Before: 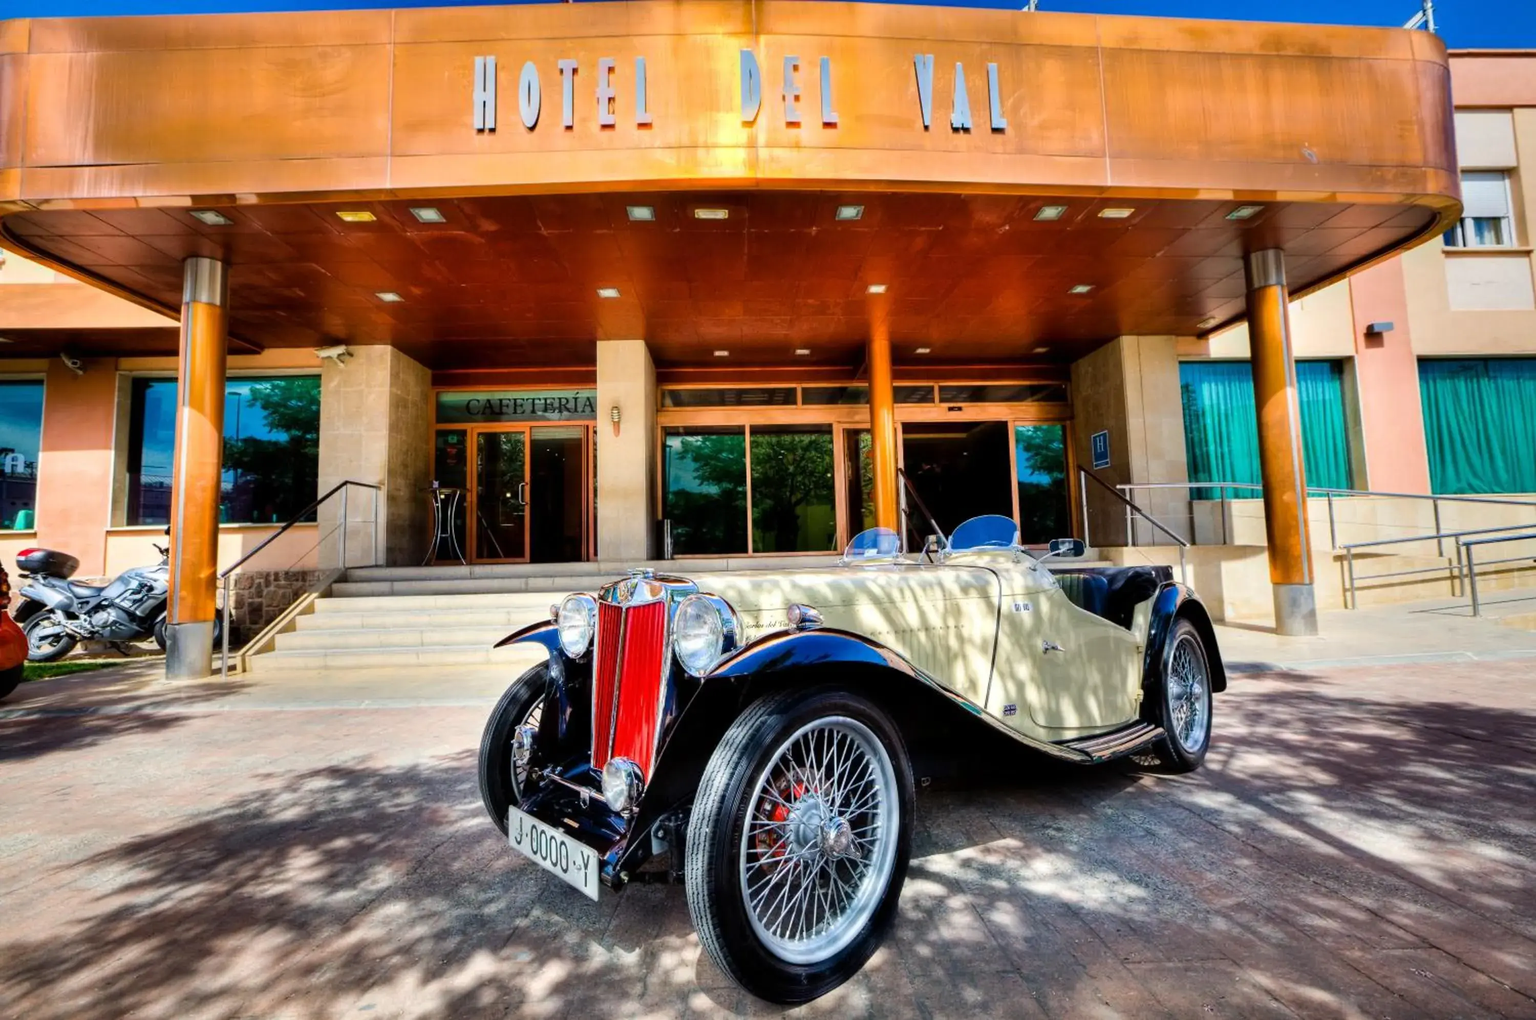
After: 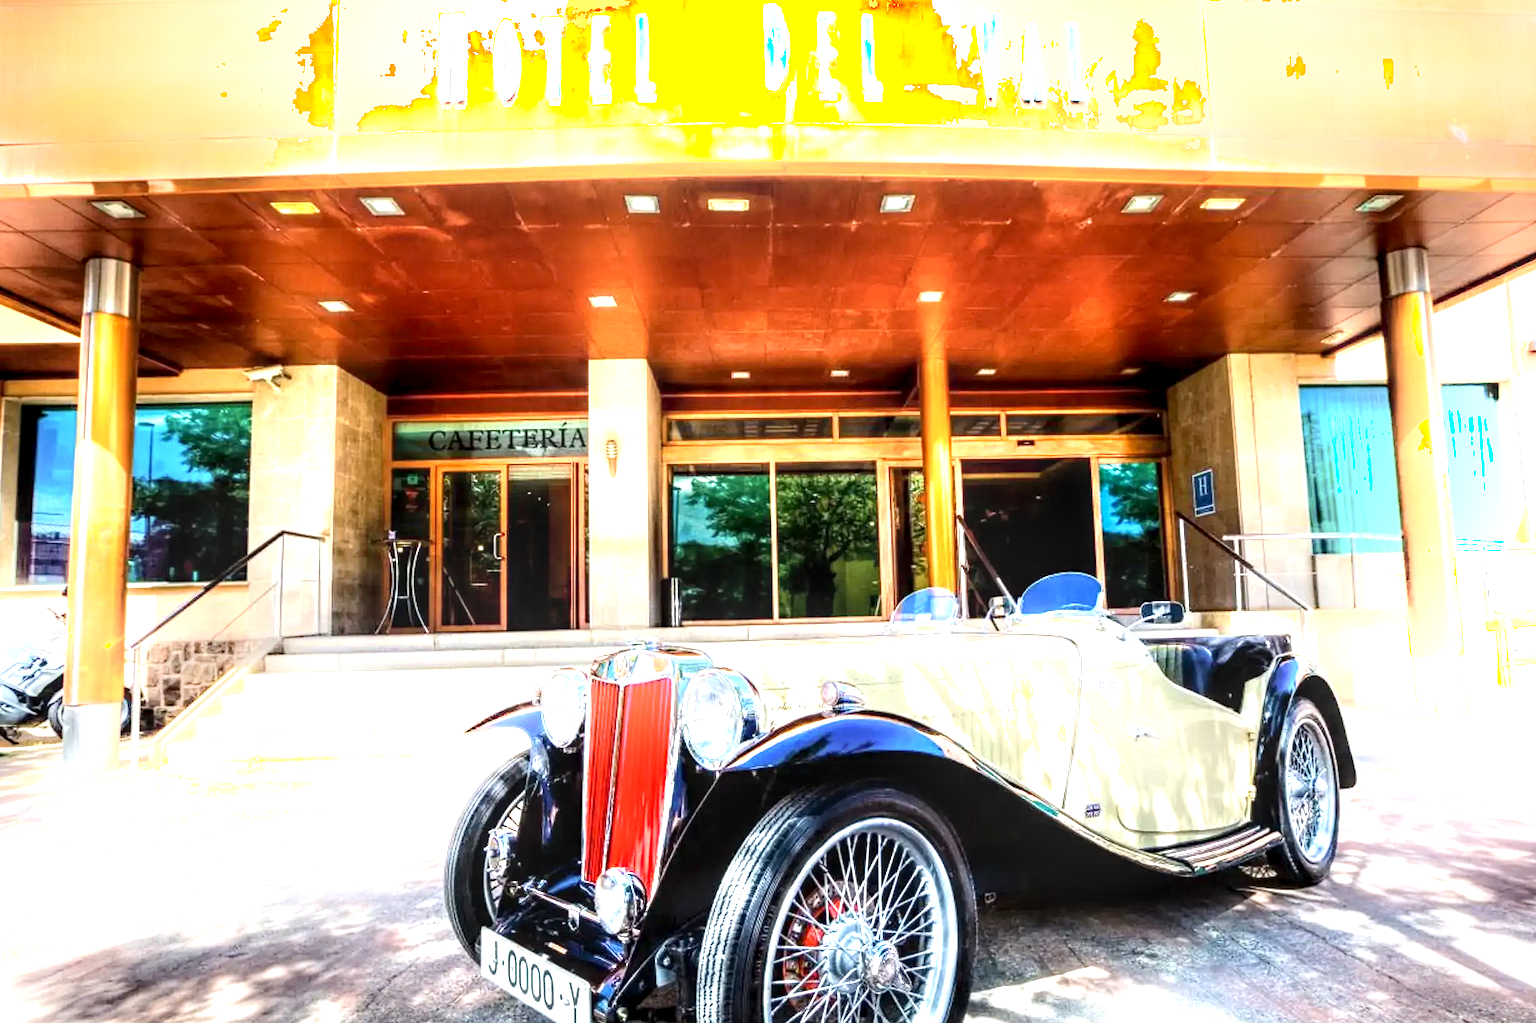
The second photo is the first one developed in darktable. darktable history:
crop and rotate: left 7.523%, top 4.603%, right 10.54%, bottom 13.122%
exposure: black level correction 0.001, exposure 1.128 EV, compensate exposure bias true, compensate highlight preservation false
shadows and highlights: shadows -89.05, highlights 90.56, soften with gaussian
local contrast: detail 160%
